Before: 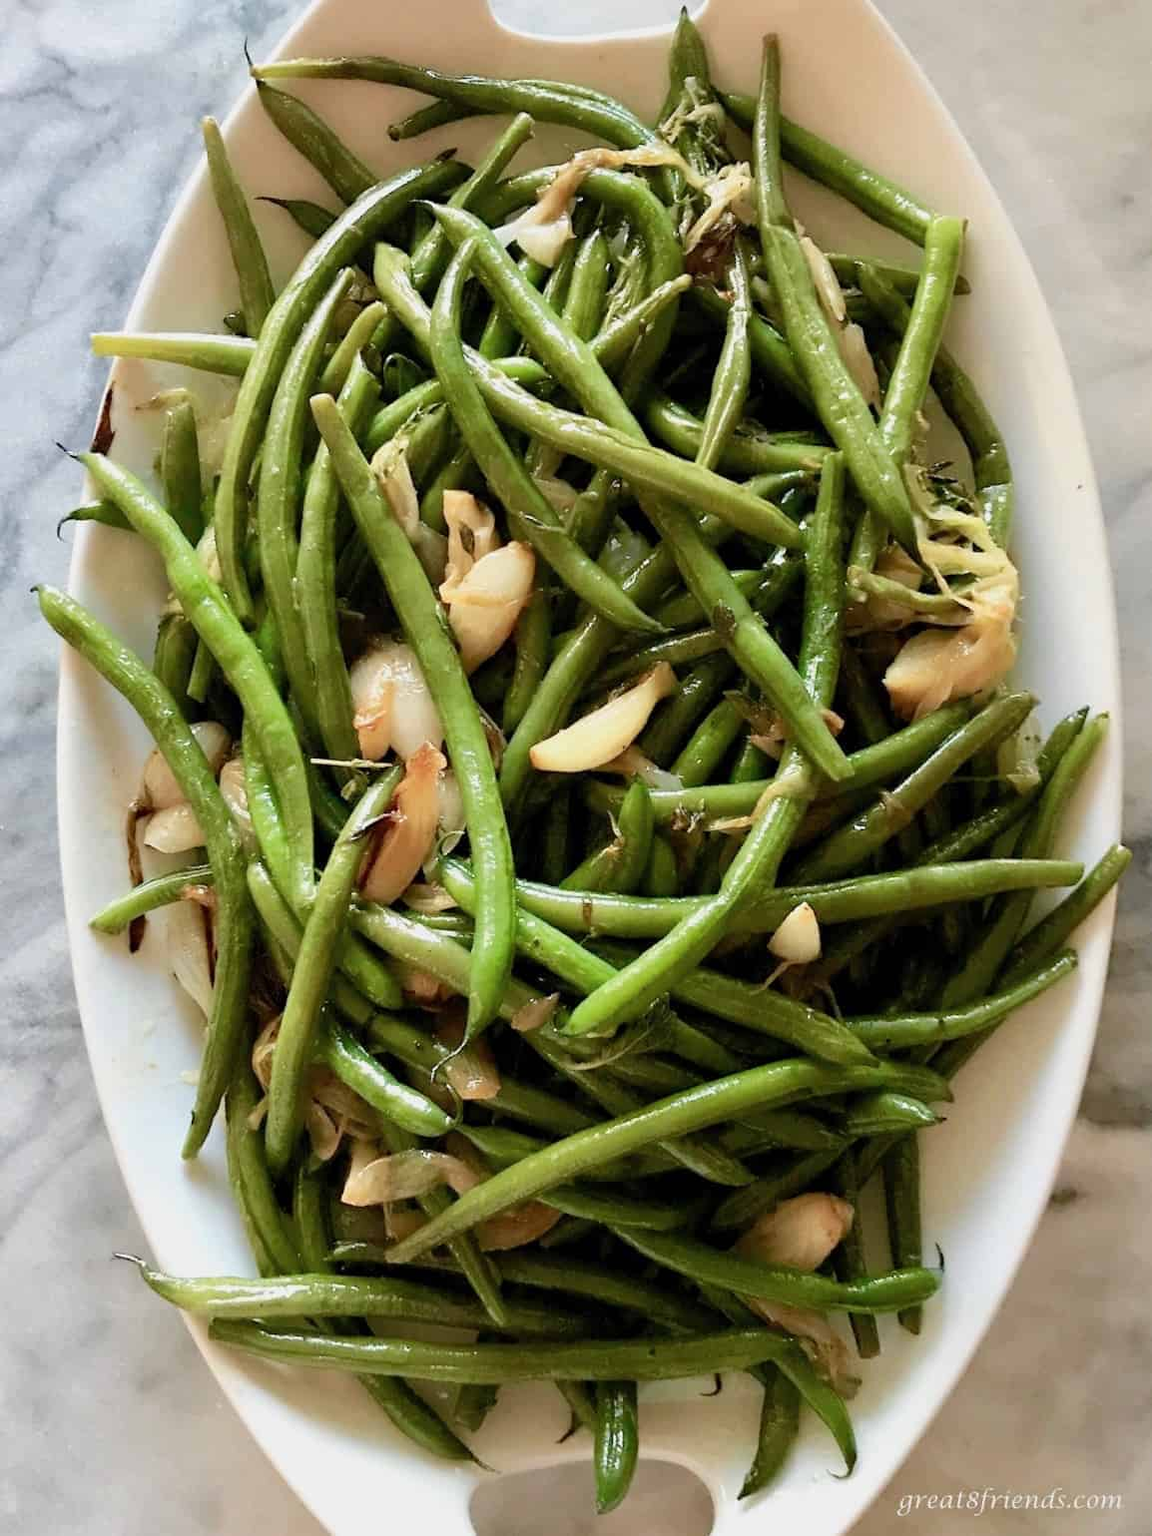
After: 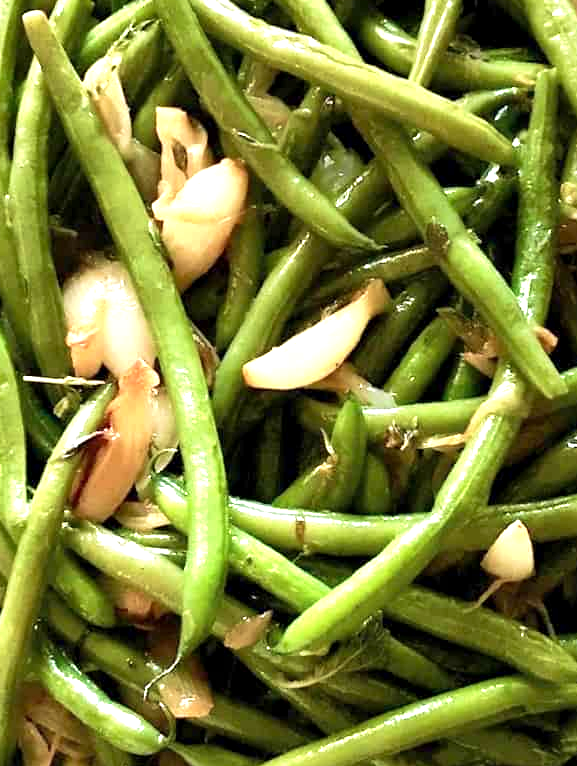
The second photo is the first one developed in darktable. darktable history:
exposure: black level correction 0.001, exposure 0.963 EV, compensate exposure bias true, compensate highlight preservation false
velvia: on, module defaults
crop: left 24.987%, top 25.01%, right 24.935%, bottom 25.197%
shadows and highlights: shadows 29.45, highlights -29.04, low approximation 0.01, soften with gaussian
